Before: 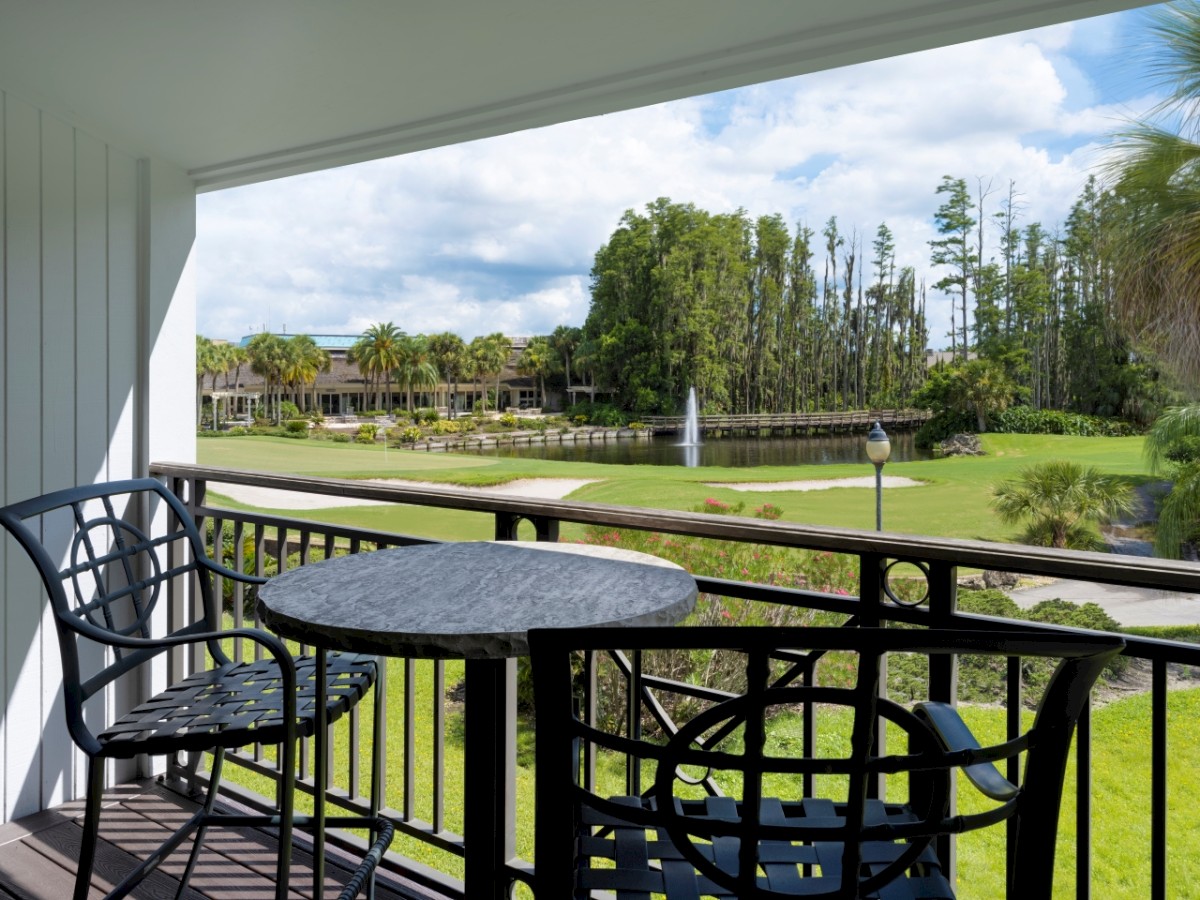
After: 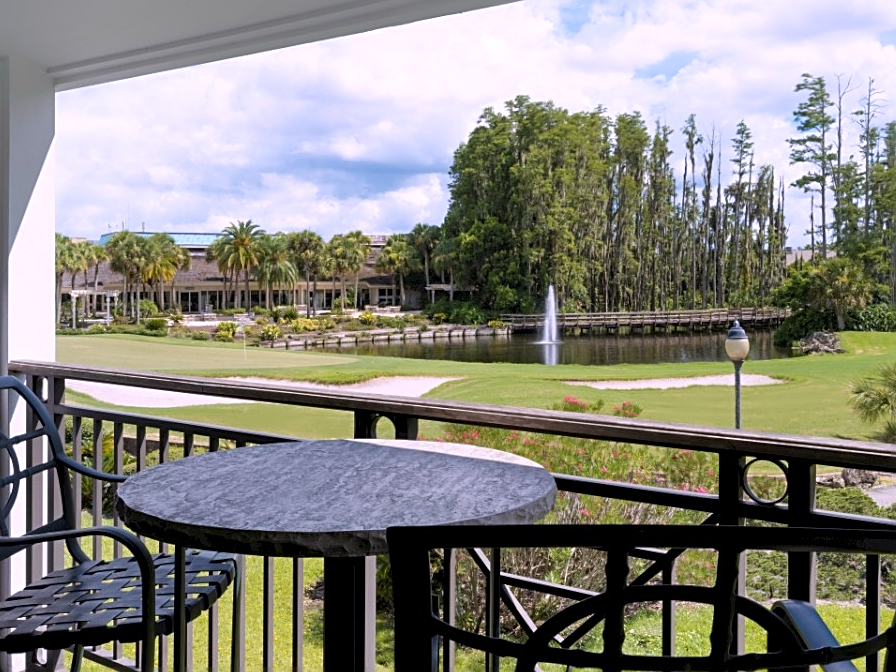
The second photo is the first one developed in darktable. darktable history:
contrast brightness saturation: saturation -0.05
crop and rotate: left 11.831%, top 11.346%, right 13.429%, bottom 13.899%
white balance: red 1.066, blue 1.119
sharpen: on, module defaults
